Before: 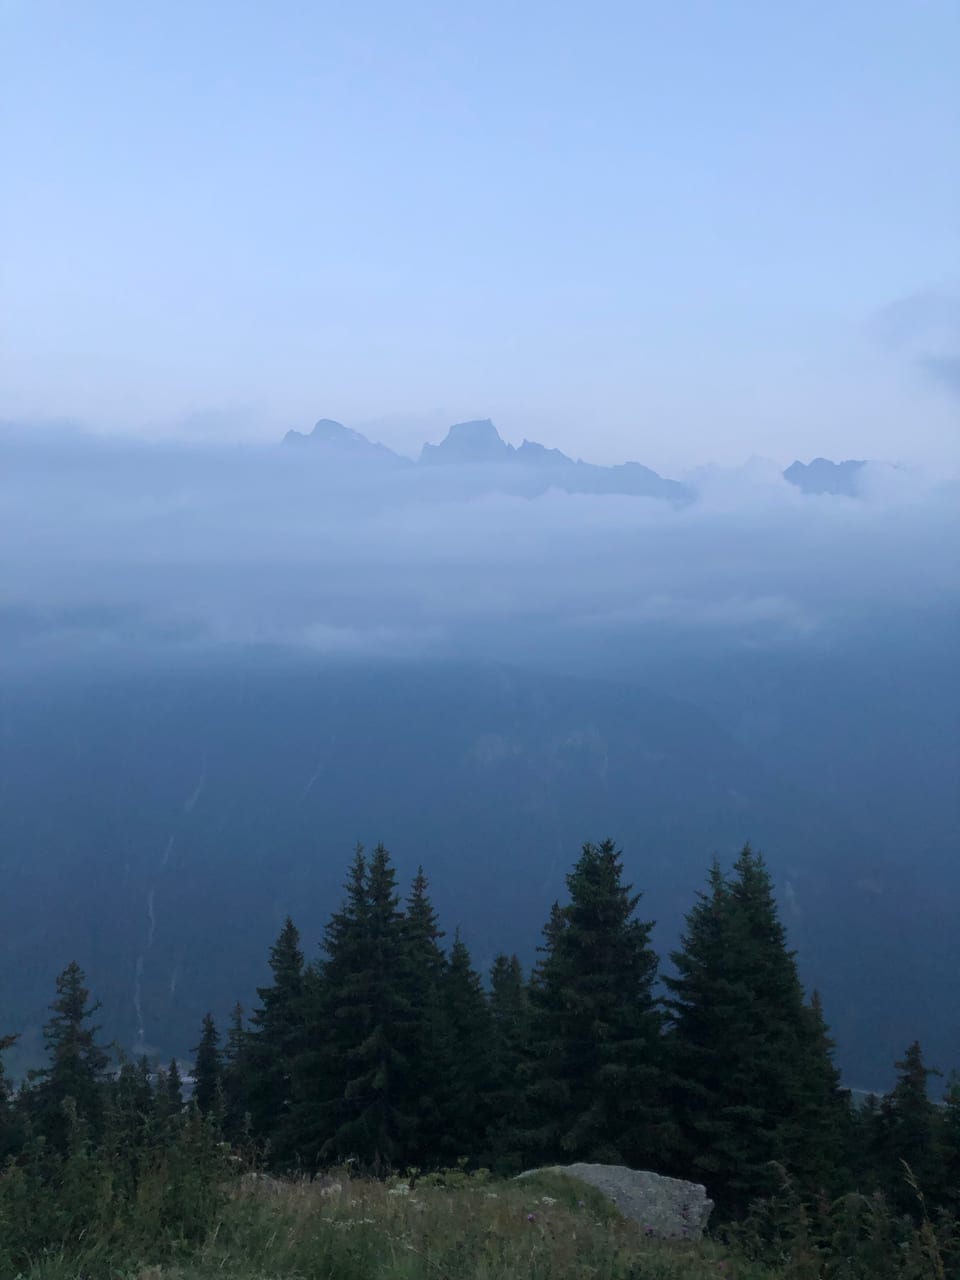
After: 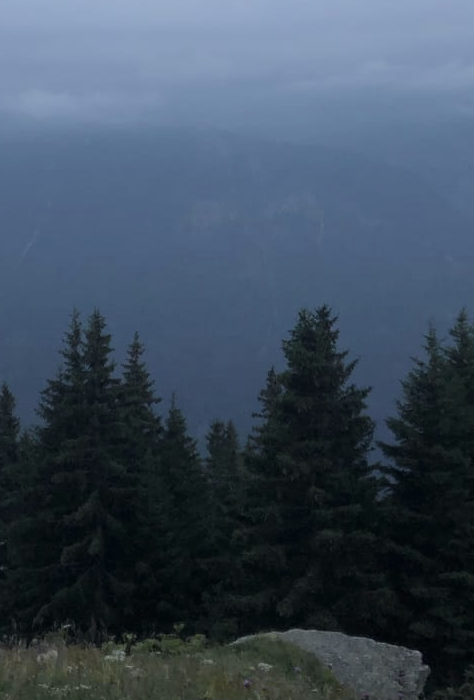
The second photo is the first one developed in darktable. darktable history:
color zones: curves: ch0 [(0, 0.511) (0.143, 0.531) (0.286, 0.56) (0.429, 0.5) (0.571, 0.5) (0.714, 0.5) (0.857, 0.5) (1, 0.5)]; ch1 [(0, 0.525) (0.143, 0.705) (0.286, 0.715) (0.429, 0.35) (0.571, 0.35) (0.714, 0.35) (0.857, 0.4) (1, 0.4)]; ch2 [(0, 0.572) (0.143, 0.512) (0.286, 0.473) (0.429, 0.45) (0.571, 0.5) (0.714, 0.5) (0.857, 0.518) (1, 0.518)]
crop: left 29.672%, top 41.786%, right 20.851%, bottom 3.487%
